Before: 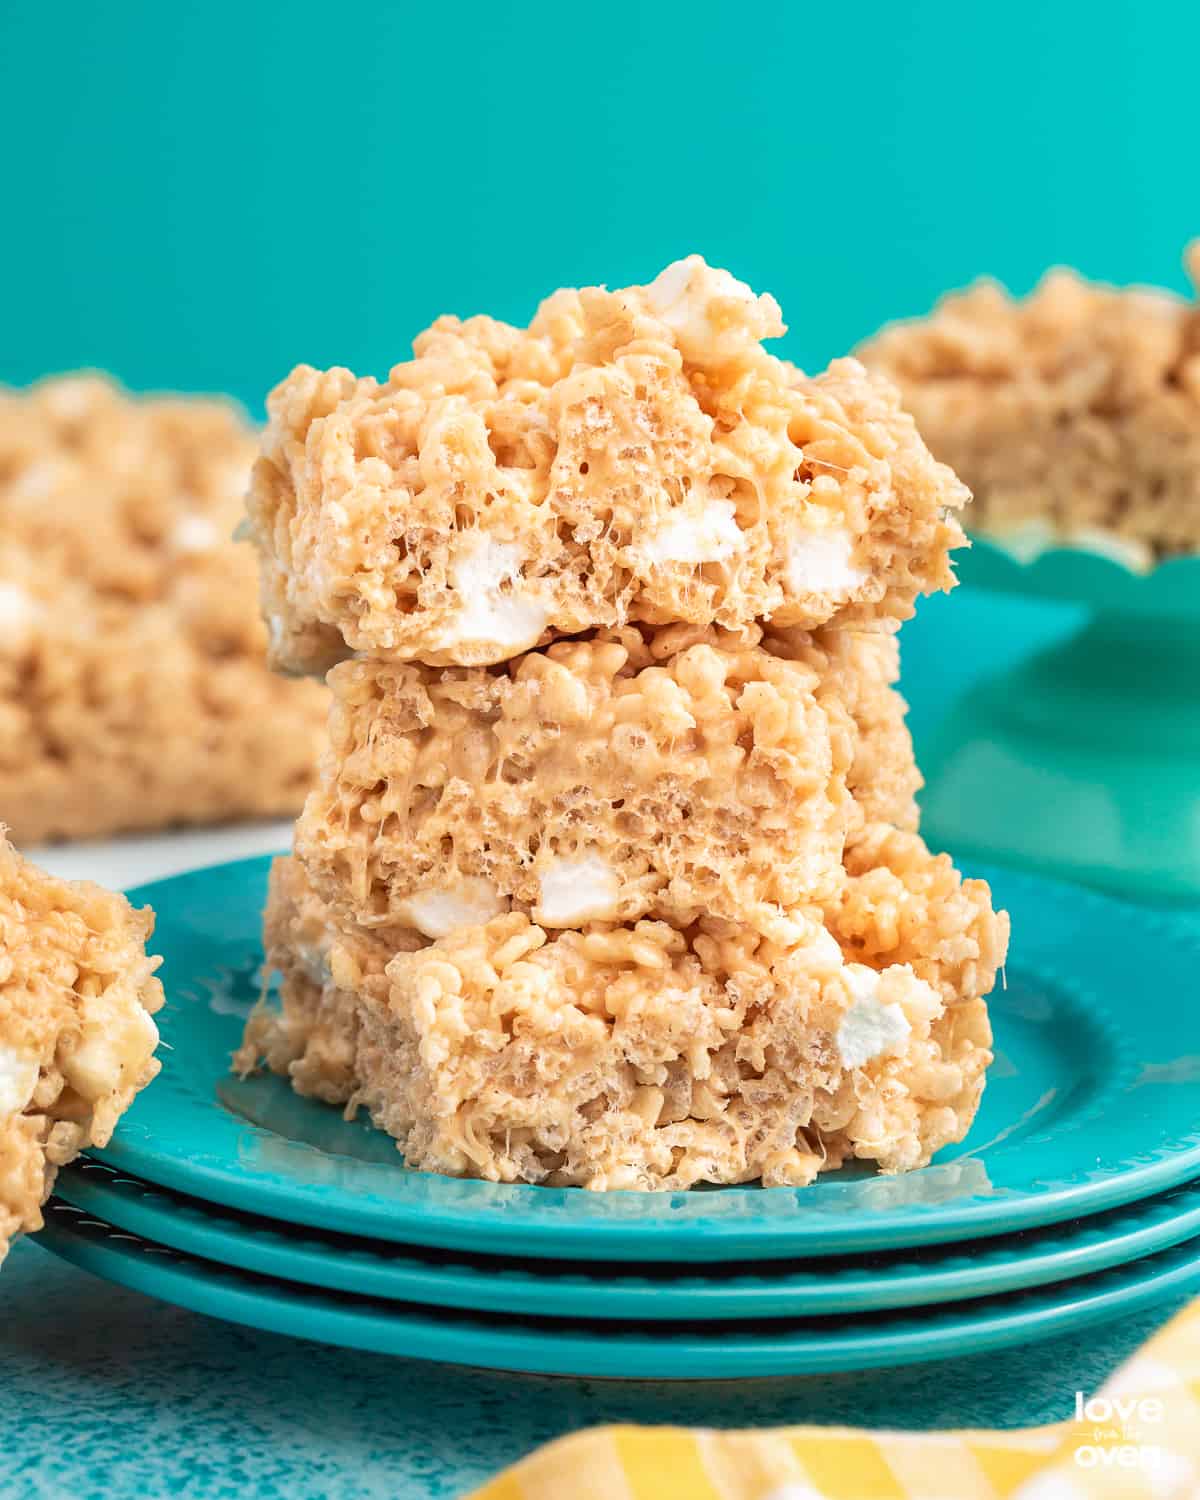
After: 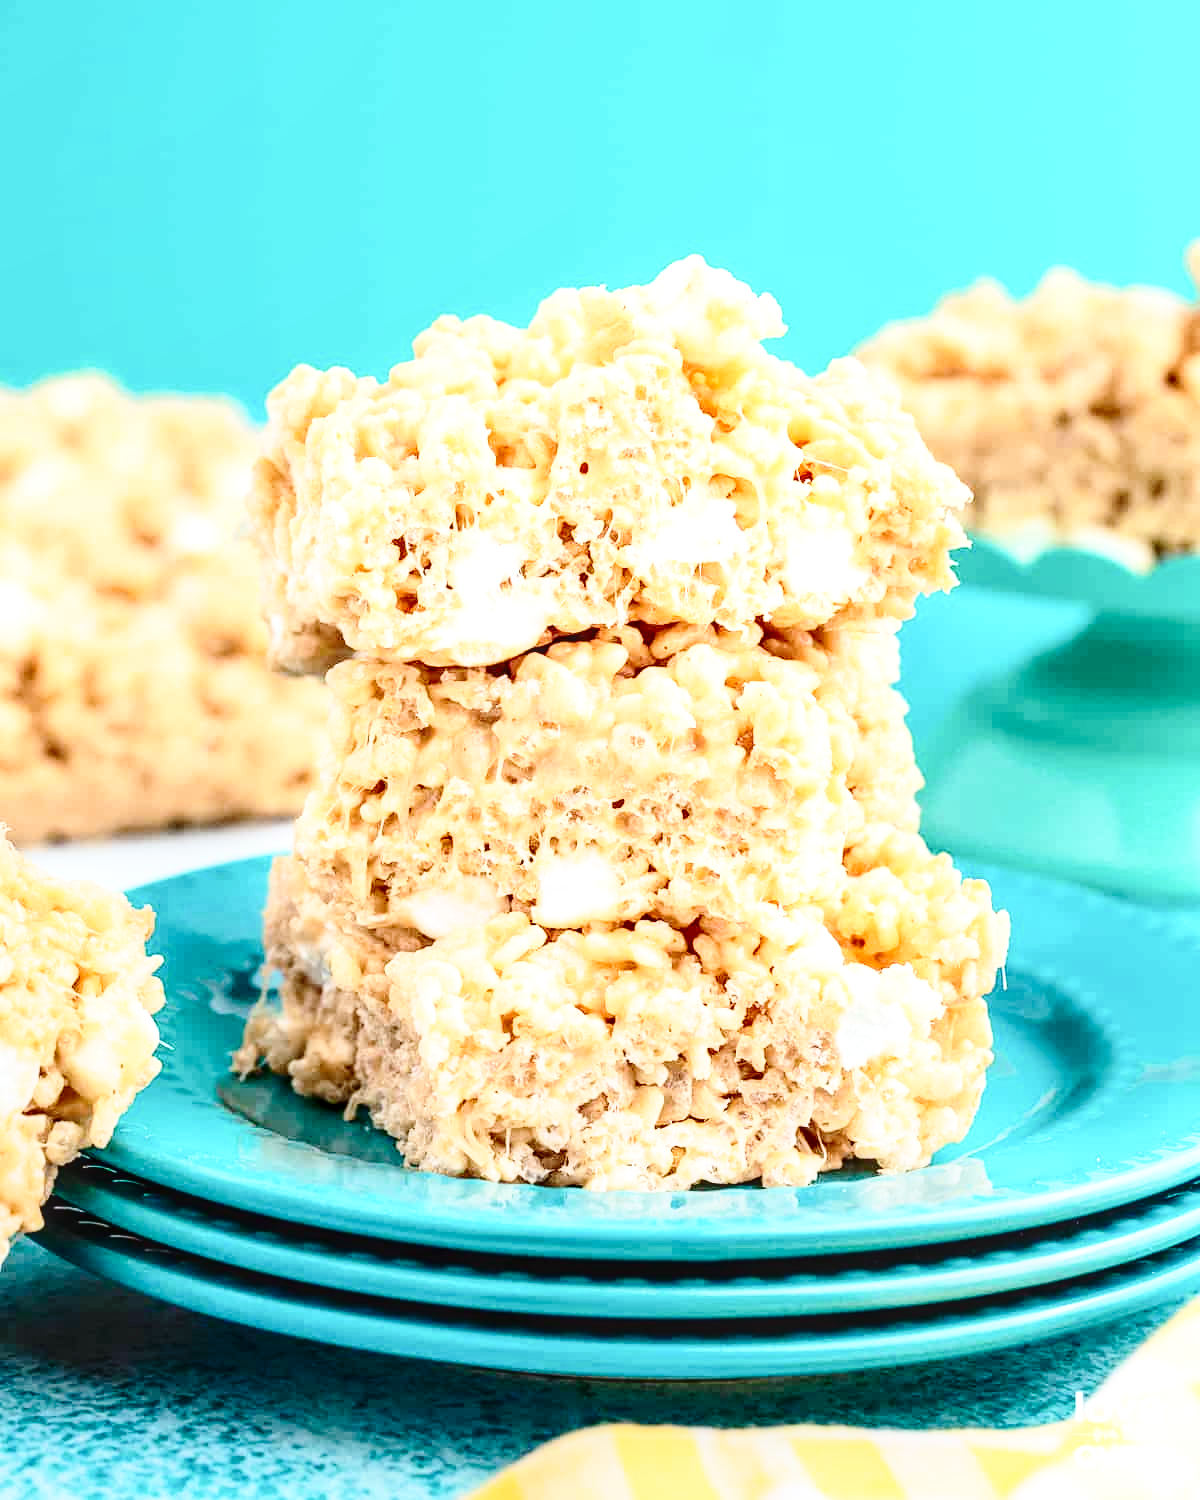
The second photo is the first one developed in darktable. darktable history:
white balance: red 0.976, blue 1.04
base curve: curves: ch0 [(0, 0) (0.028, 0.03) (0.121, 0.232) (0.46, 0.748) (0.859, 0.968) (1, 1)], preserve colors none
contrast brightness saturation: contrast 0.28
local contrast: detail 130%
